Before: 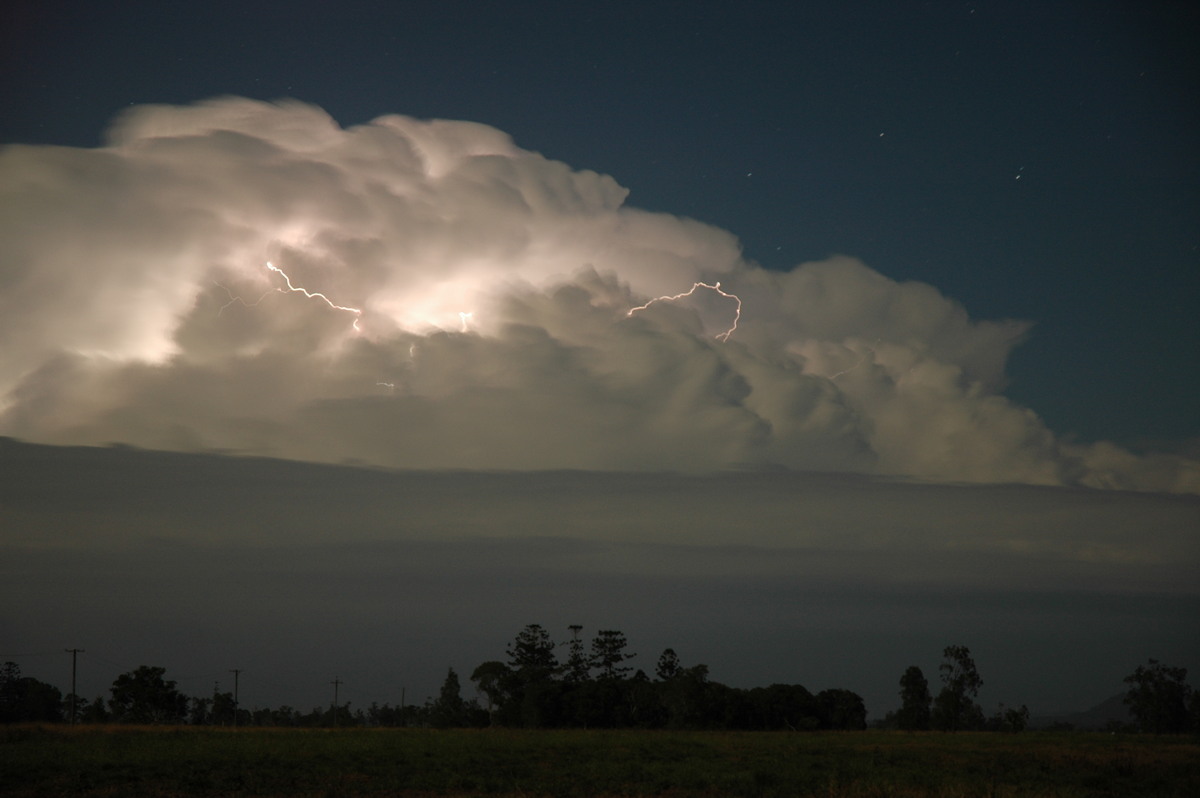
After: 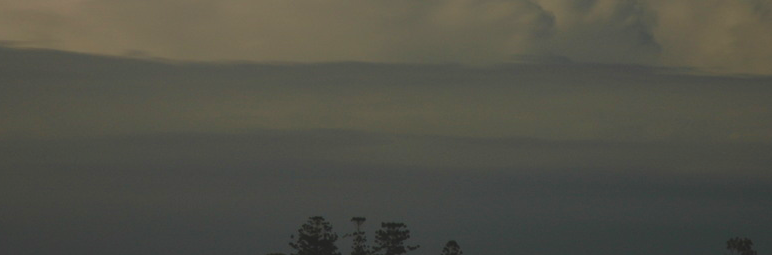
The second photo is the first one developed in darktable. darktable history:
color balance: lift [1.01, 1, 1, 1], gamma [1.097, 1, 1, 1], gain [0.85, 1, 1, 1]
velvia: on, module defaults
contrast brightness saturation: contrast 0.08, saturation 0.2
crop: left 18.091%, top 51.13%, right 17.525%, bottom 16.85%
